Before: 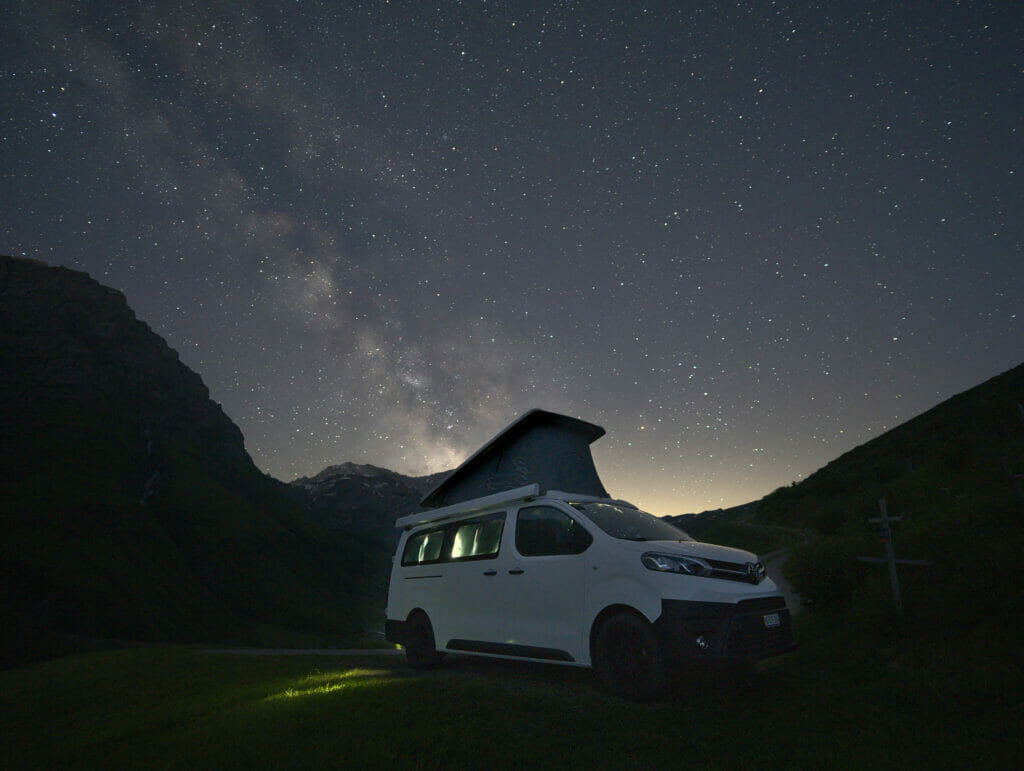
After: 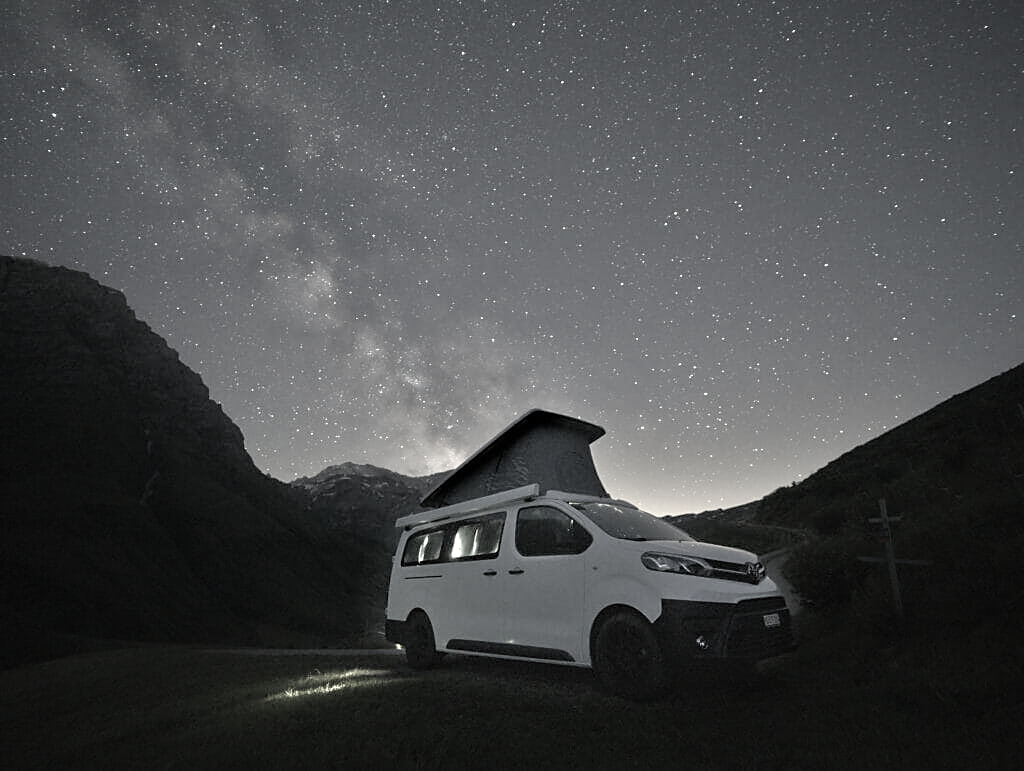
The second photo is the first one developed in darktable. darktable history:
tone equalizer: -7 EV 0.15 EV, -6 EV 0.6 EV, -5 EV 1.15 EV, -4 EV 1.33 EV, -3 EV 1.15 EV, -2 EV 0.6 EV, -1 EV 0.15 EV, mask exposure compensation -0.5 EV
color correction: saturation 0.2
sharpen: radius 1.864, amount 0.398, threshold 1.271
